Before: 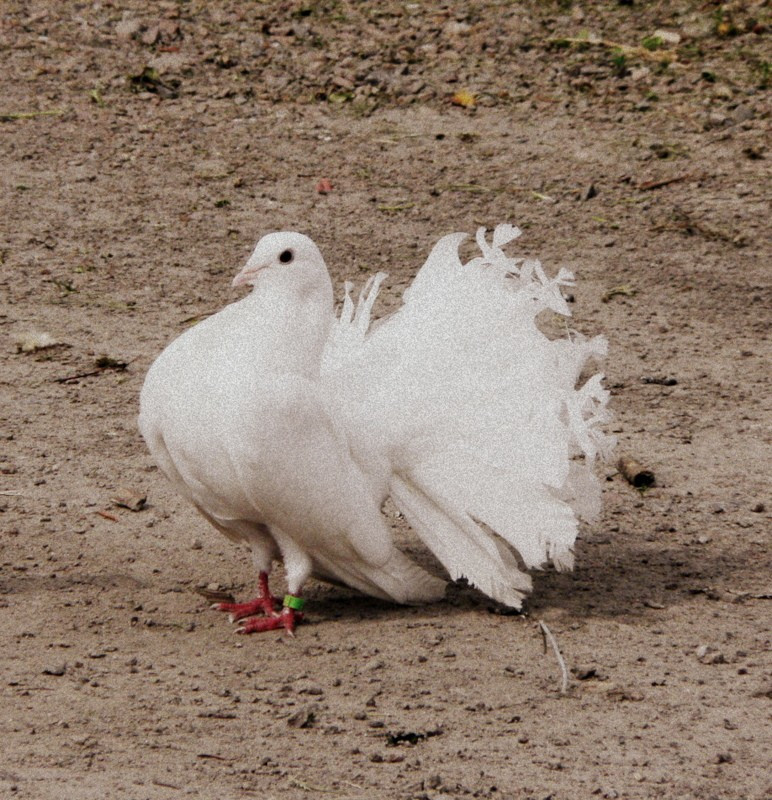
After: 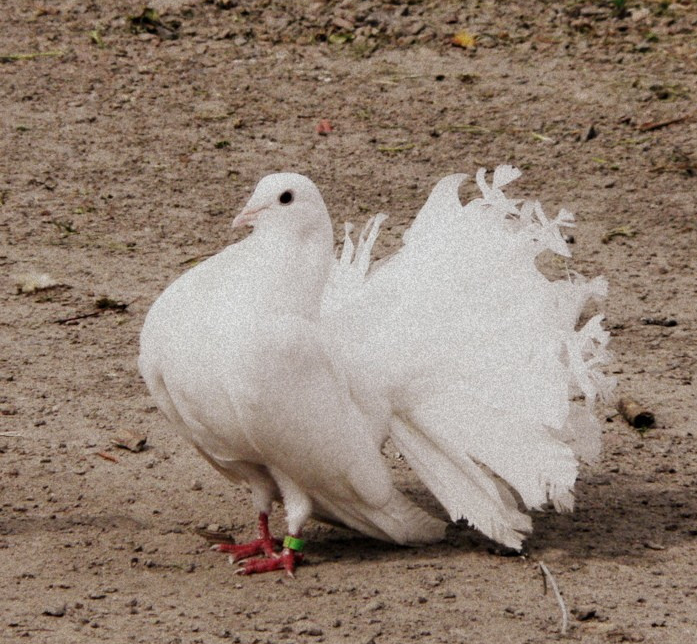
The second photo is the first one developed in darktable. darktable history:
crop: top 7.422%, right 9.69%, bottom 11.963%
